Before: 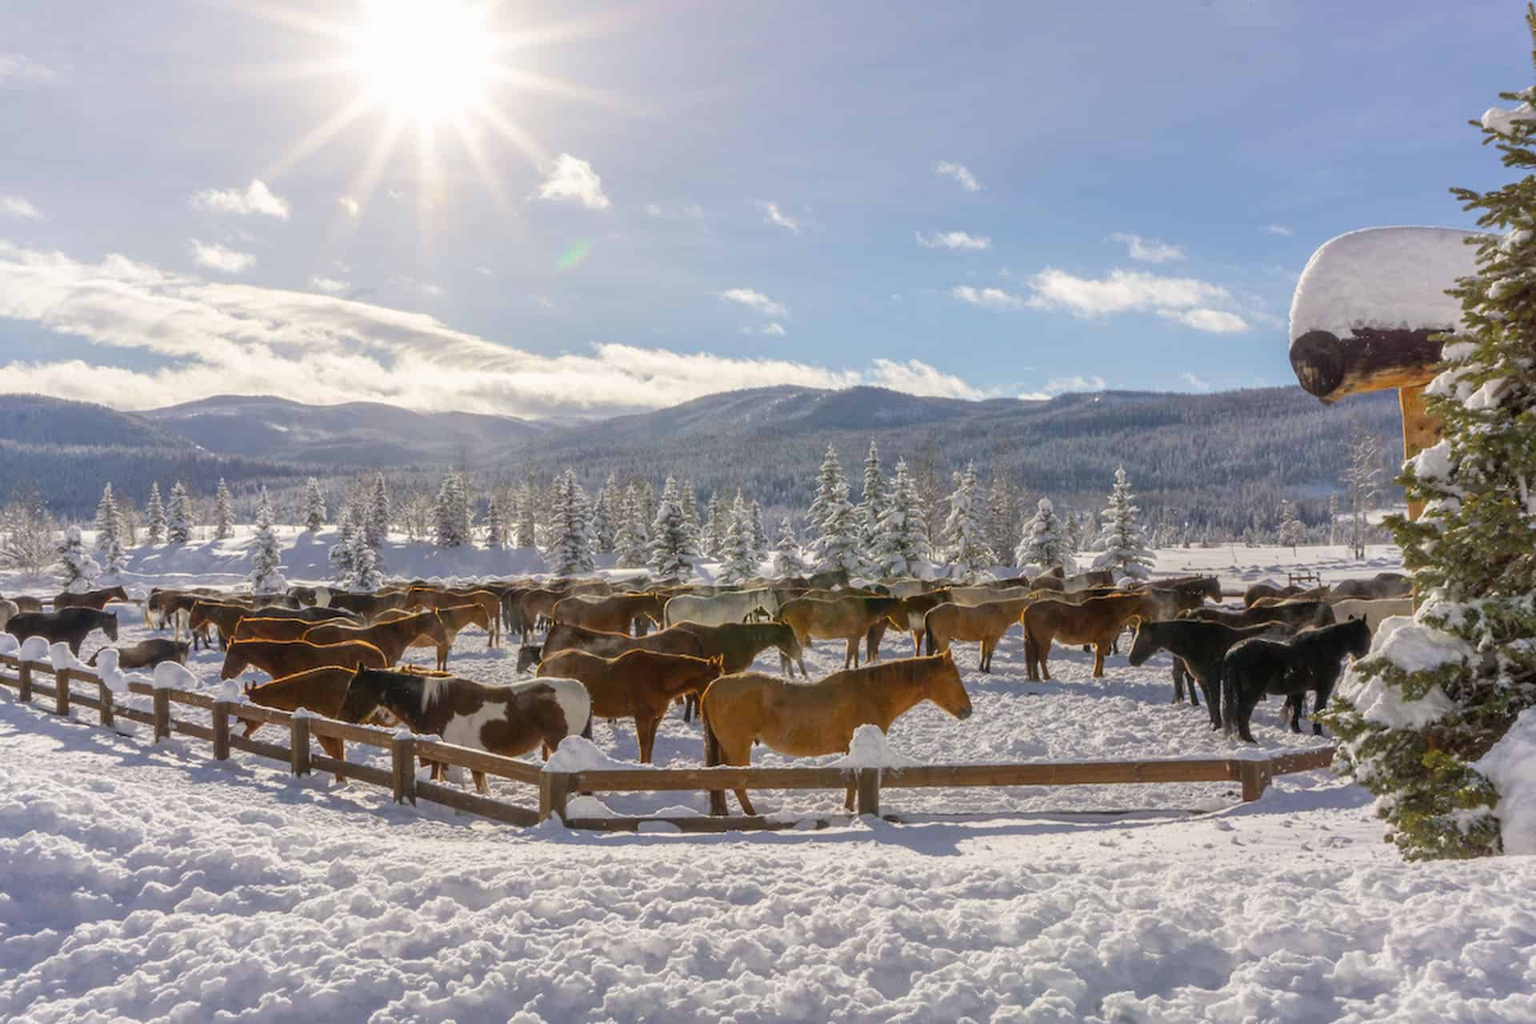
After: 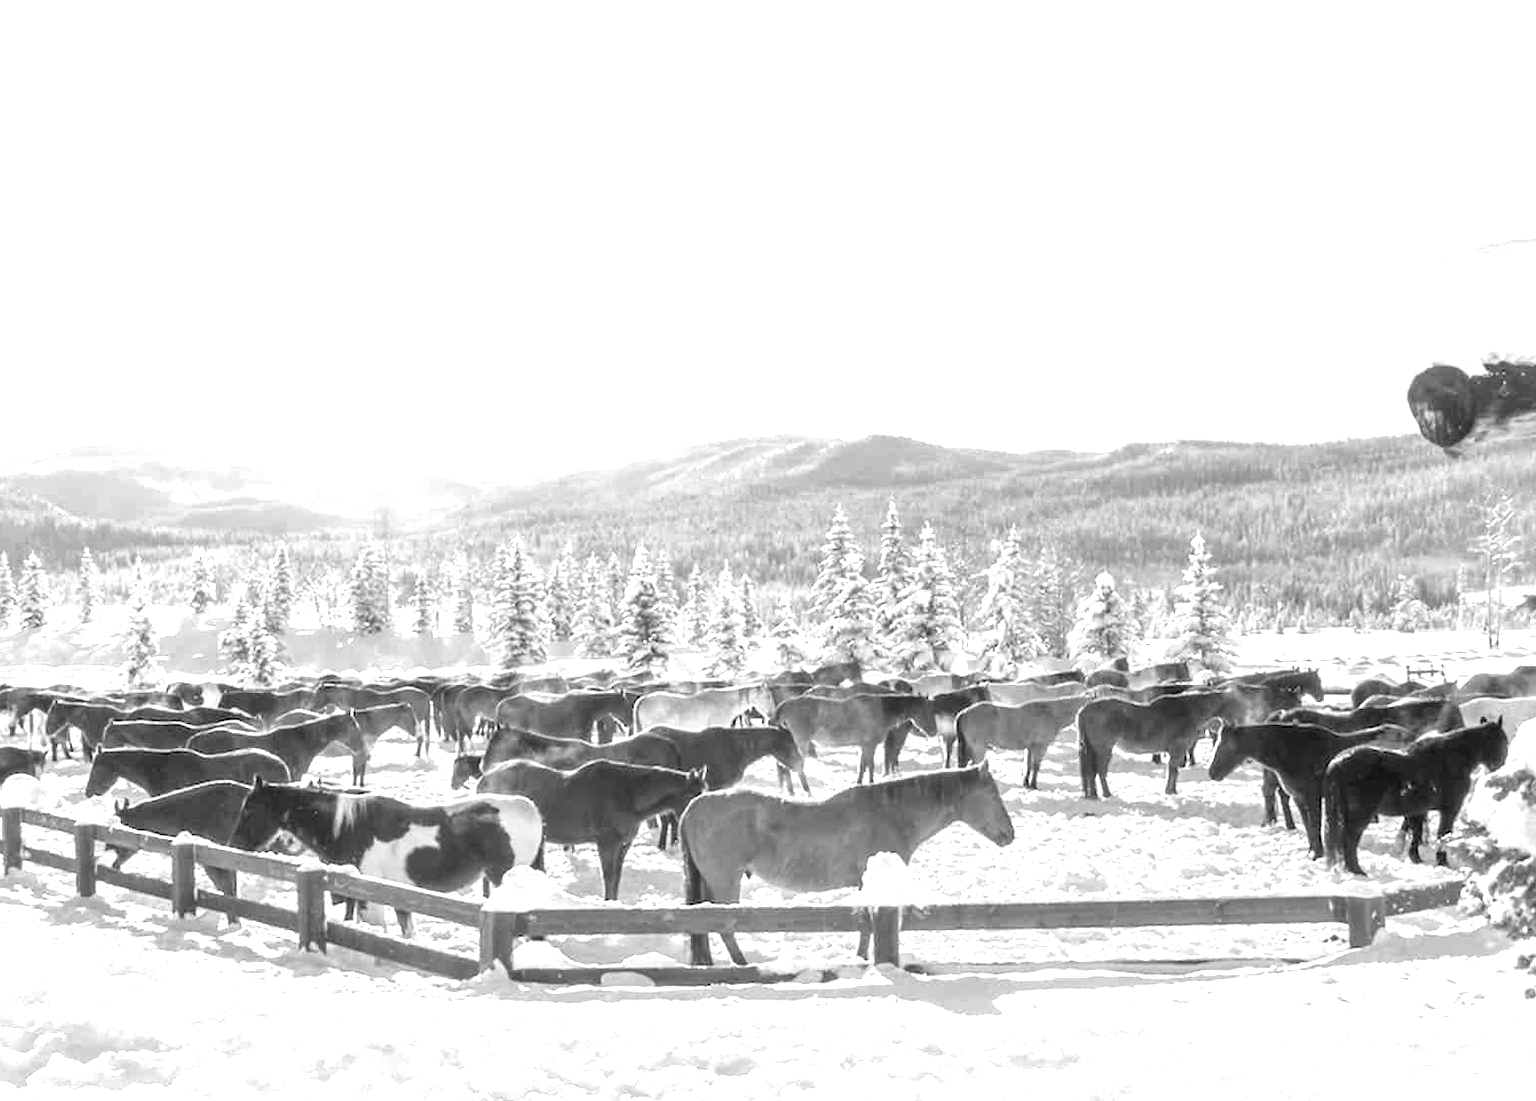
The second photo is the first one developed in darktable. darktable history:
exposure: black level correction 0.001, exposure 1.735 EV, compensate highlight preservation false
crop: left 9.929%, top 3.475%, right 9.188%, bottom 9.529%
monochrome: on, module defaults
